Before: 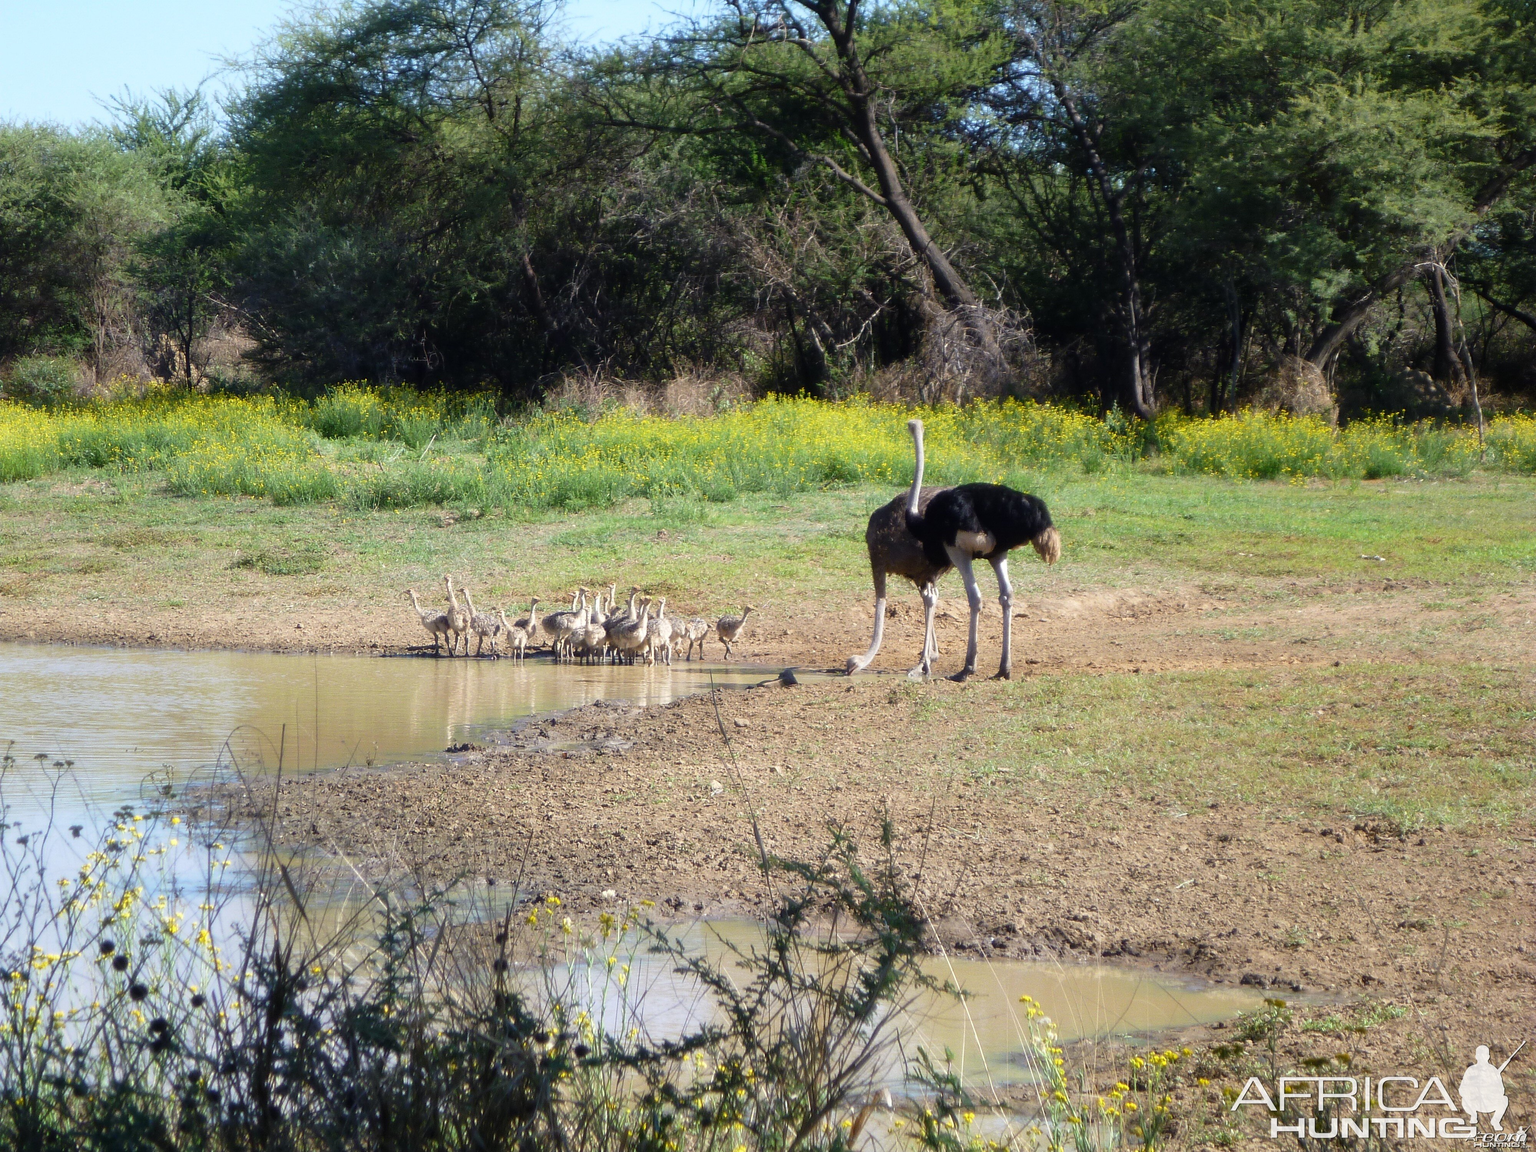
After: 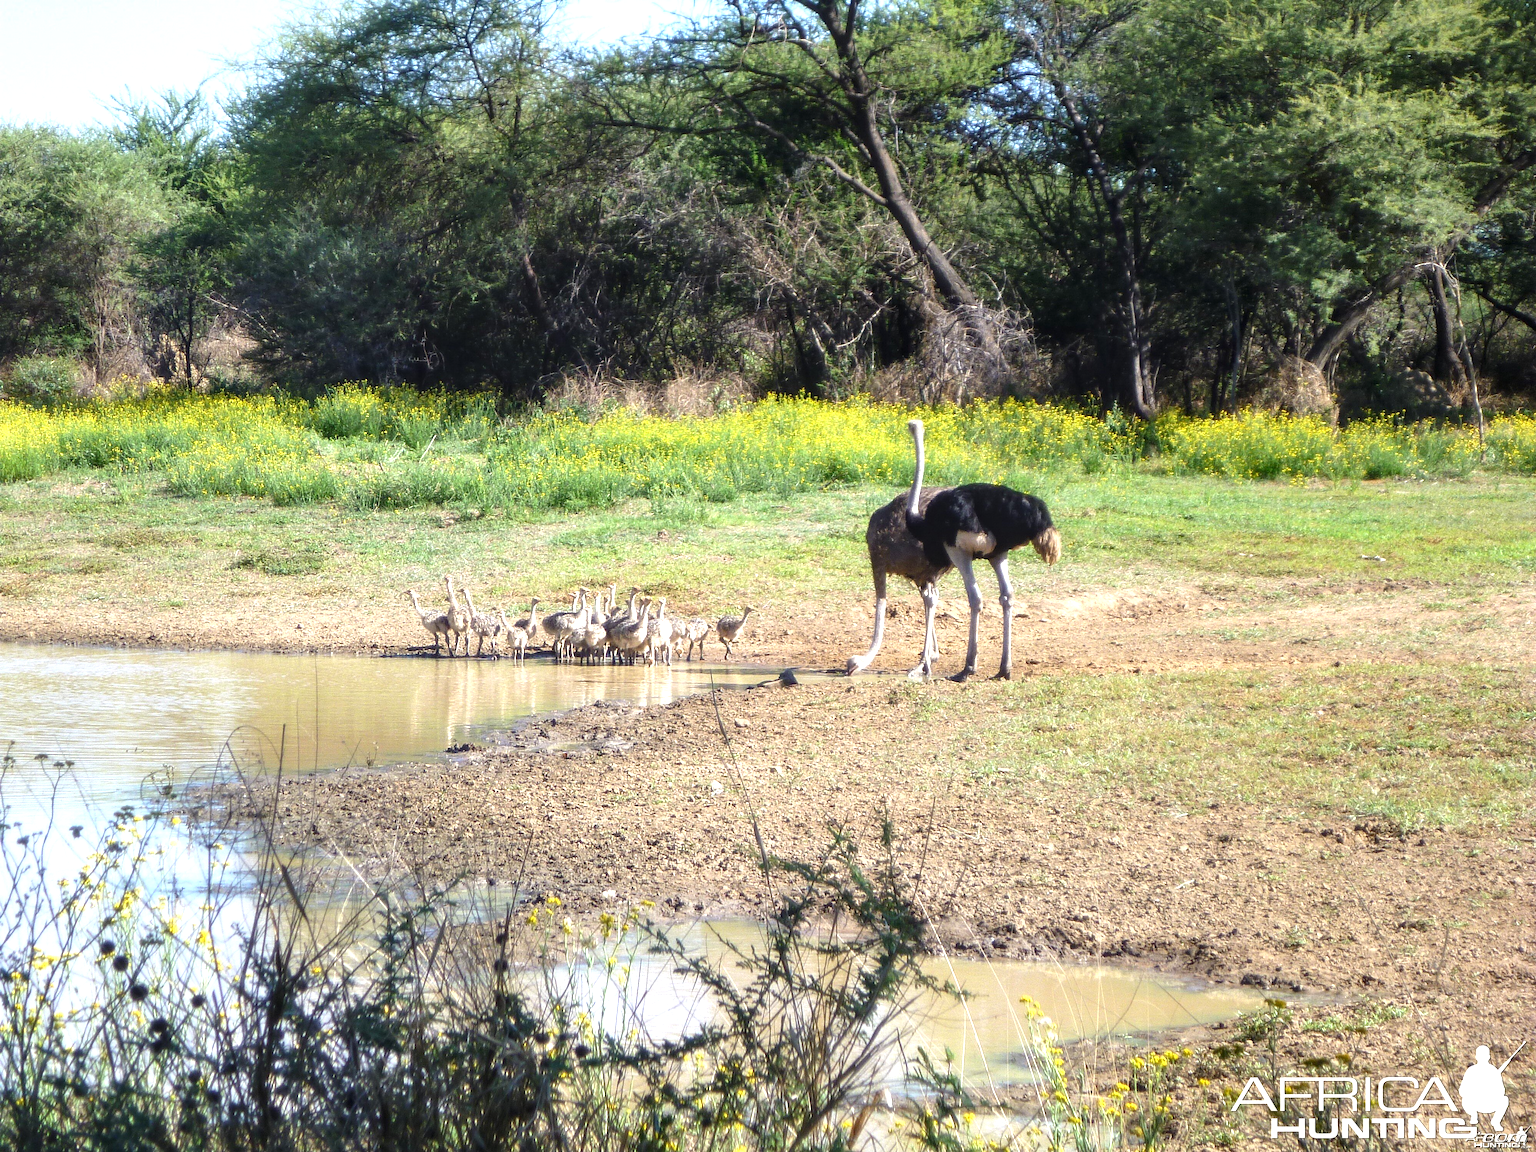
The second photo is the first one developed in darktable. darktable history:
exposure: black level correction 0, exposure 0.698 EV, compensate highlight preservation false
local contrast: on, module defaults
